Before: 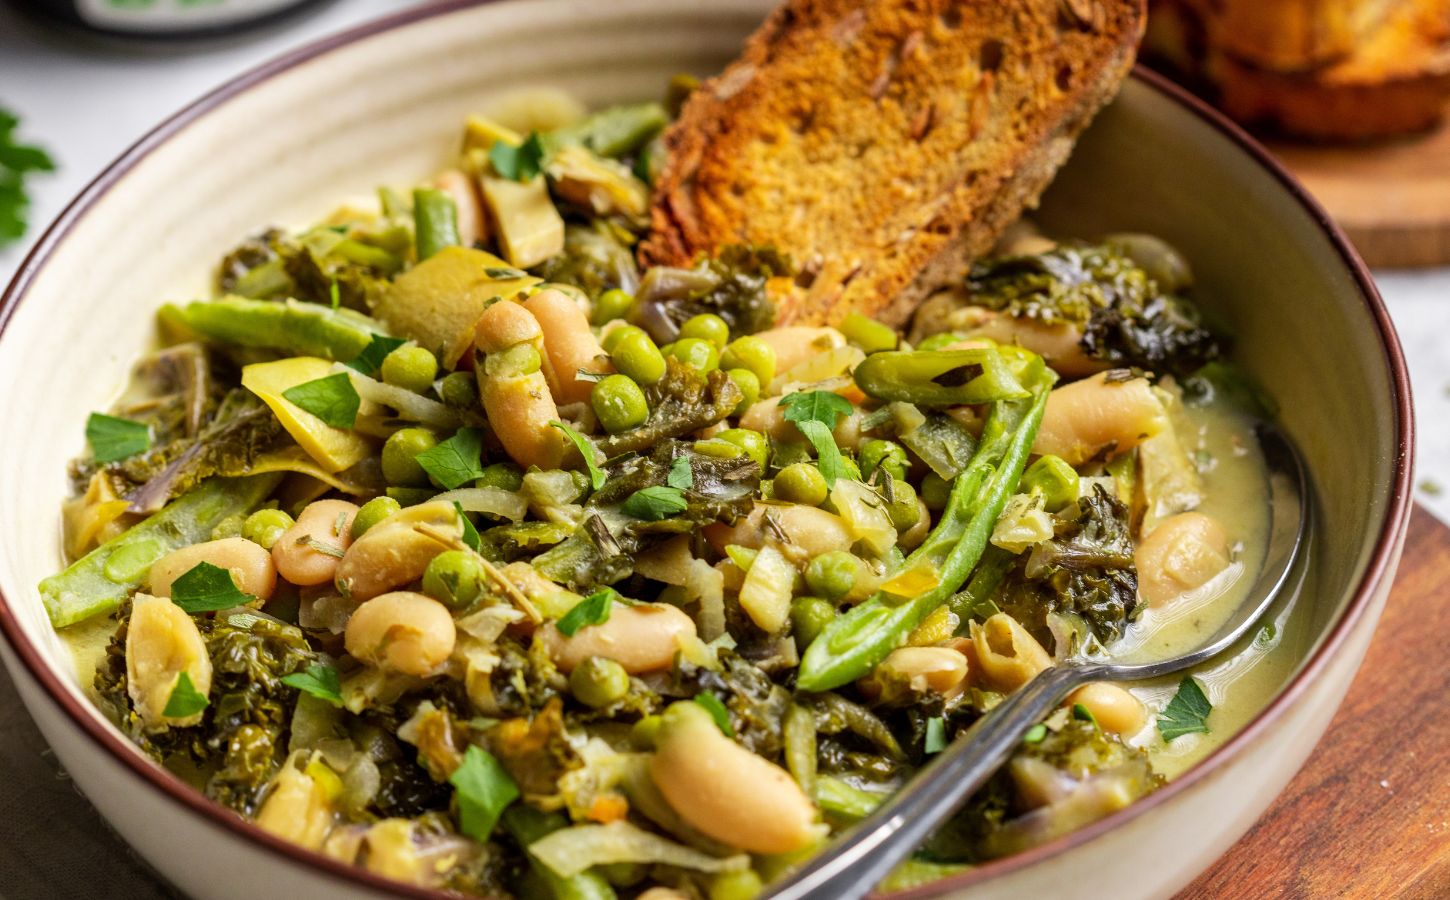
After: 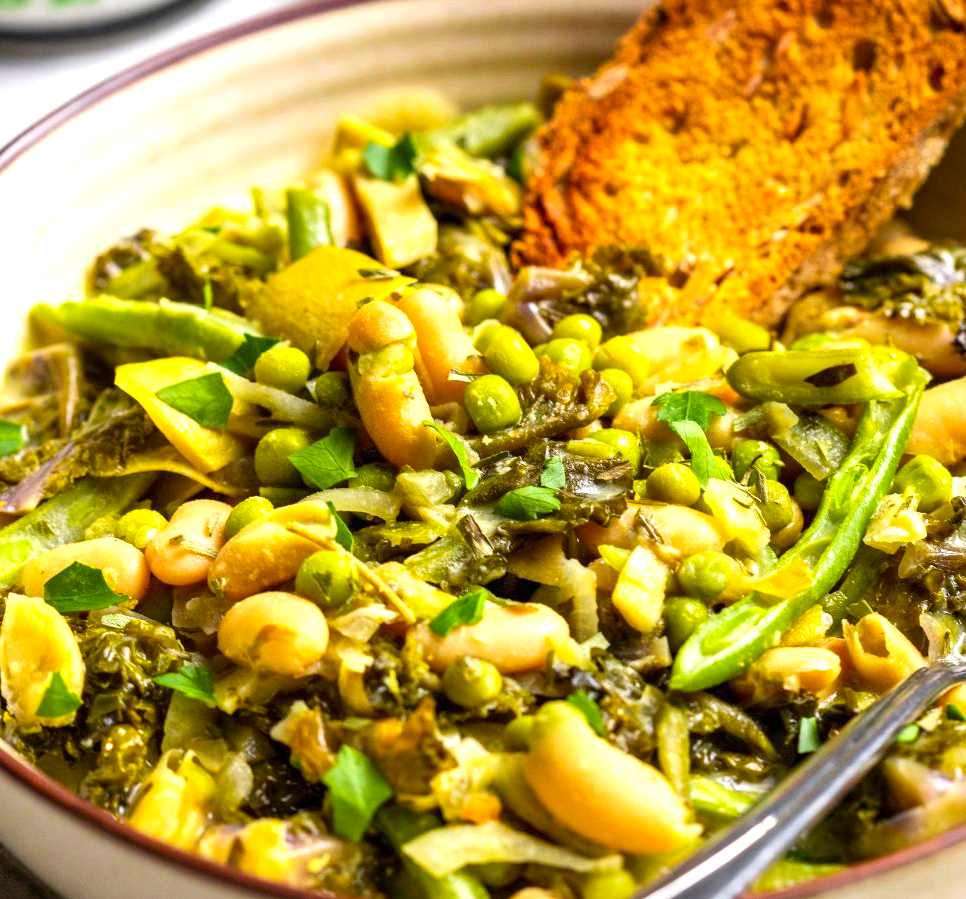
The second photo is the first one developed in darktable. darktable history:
exposure: exposure 0.7 EV, compensate highlight preservation false
crop and rotate: left 8.786%, right 24.548%
white balance: red 1, blue 1
color balance rgb: perceptual saturation grading › global saturation 20%, global vibrance 10%
